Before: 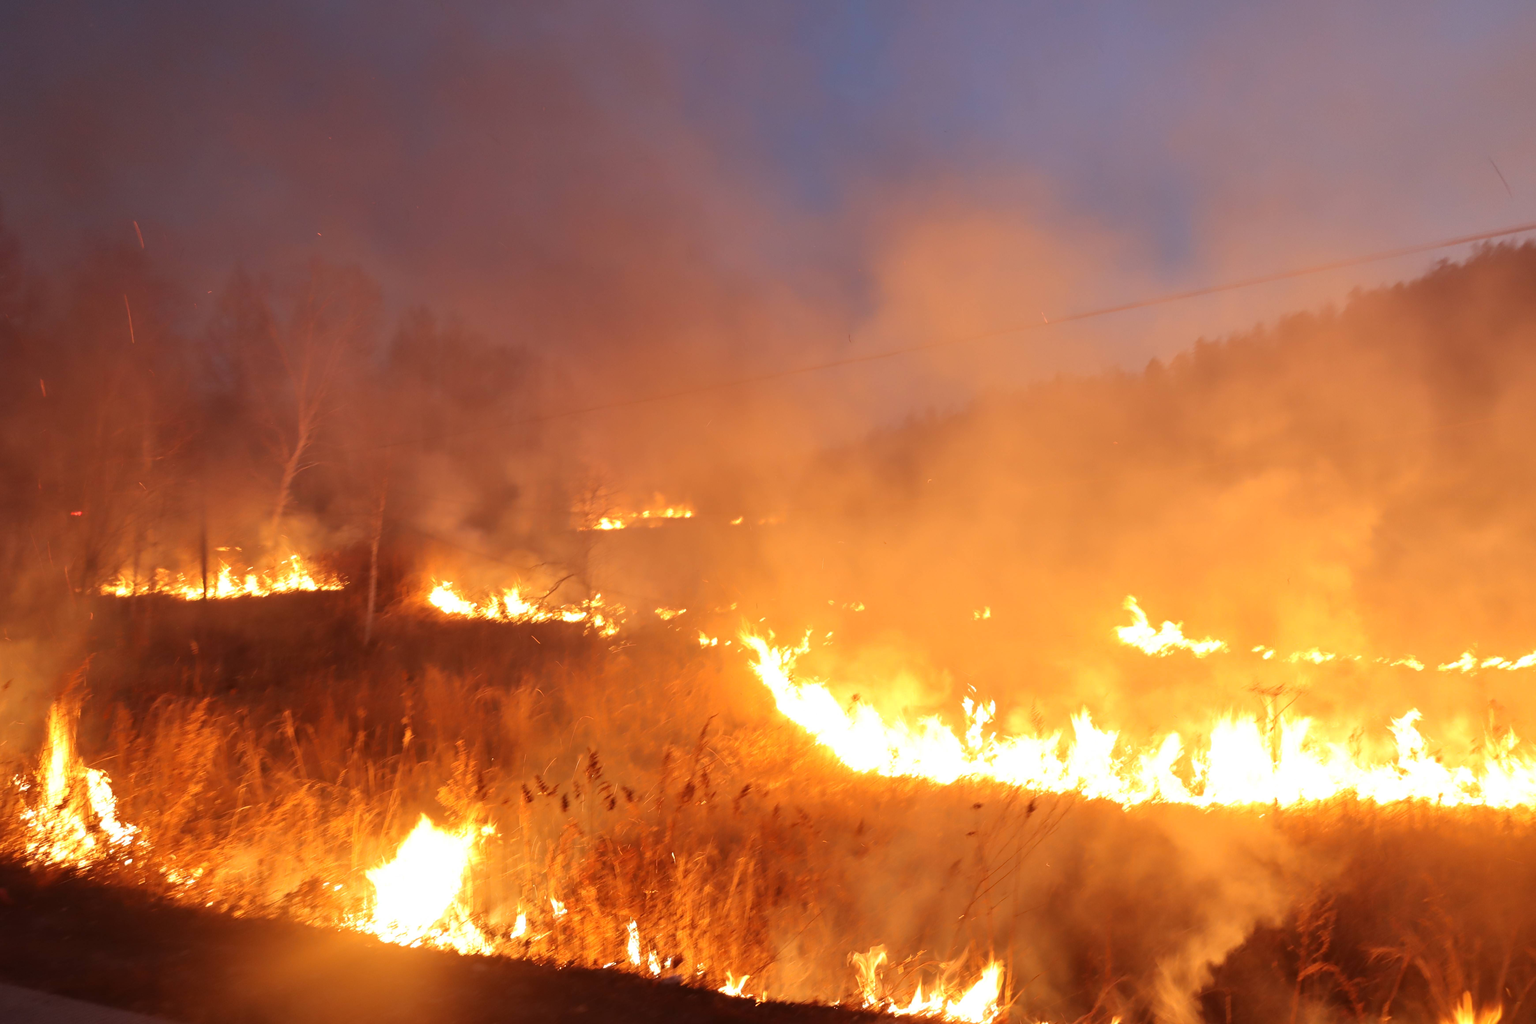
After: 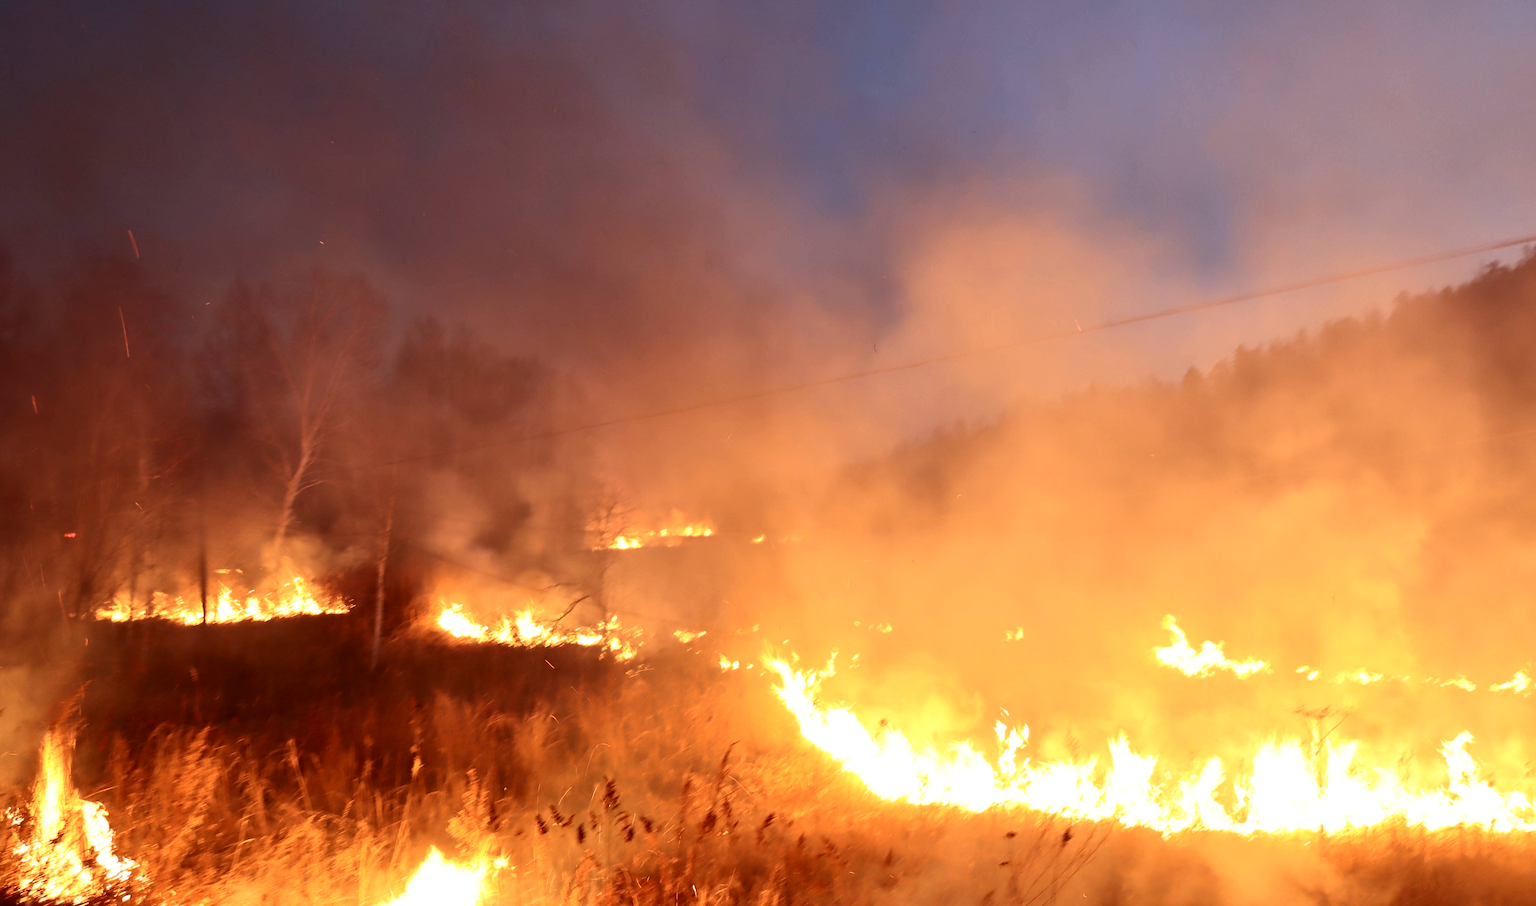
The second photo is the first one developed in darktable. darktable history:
crop and rotate: angle 0.318°, left 0.22%, right 3.033%, bottom 14.347%
contrast brightness saturation: contrast 0.271
